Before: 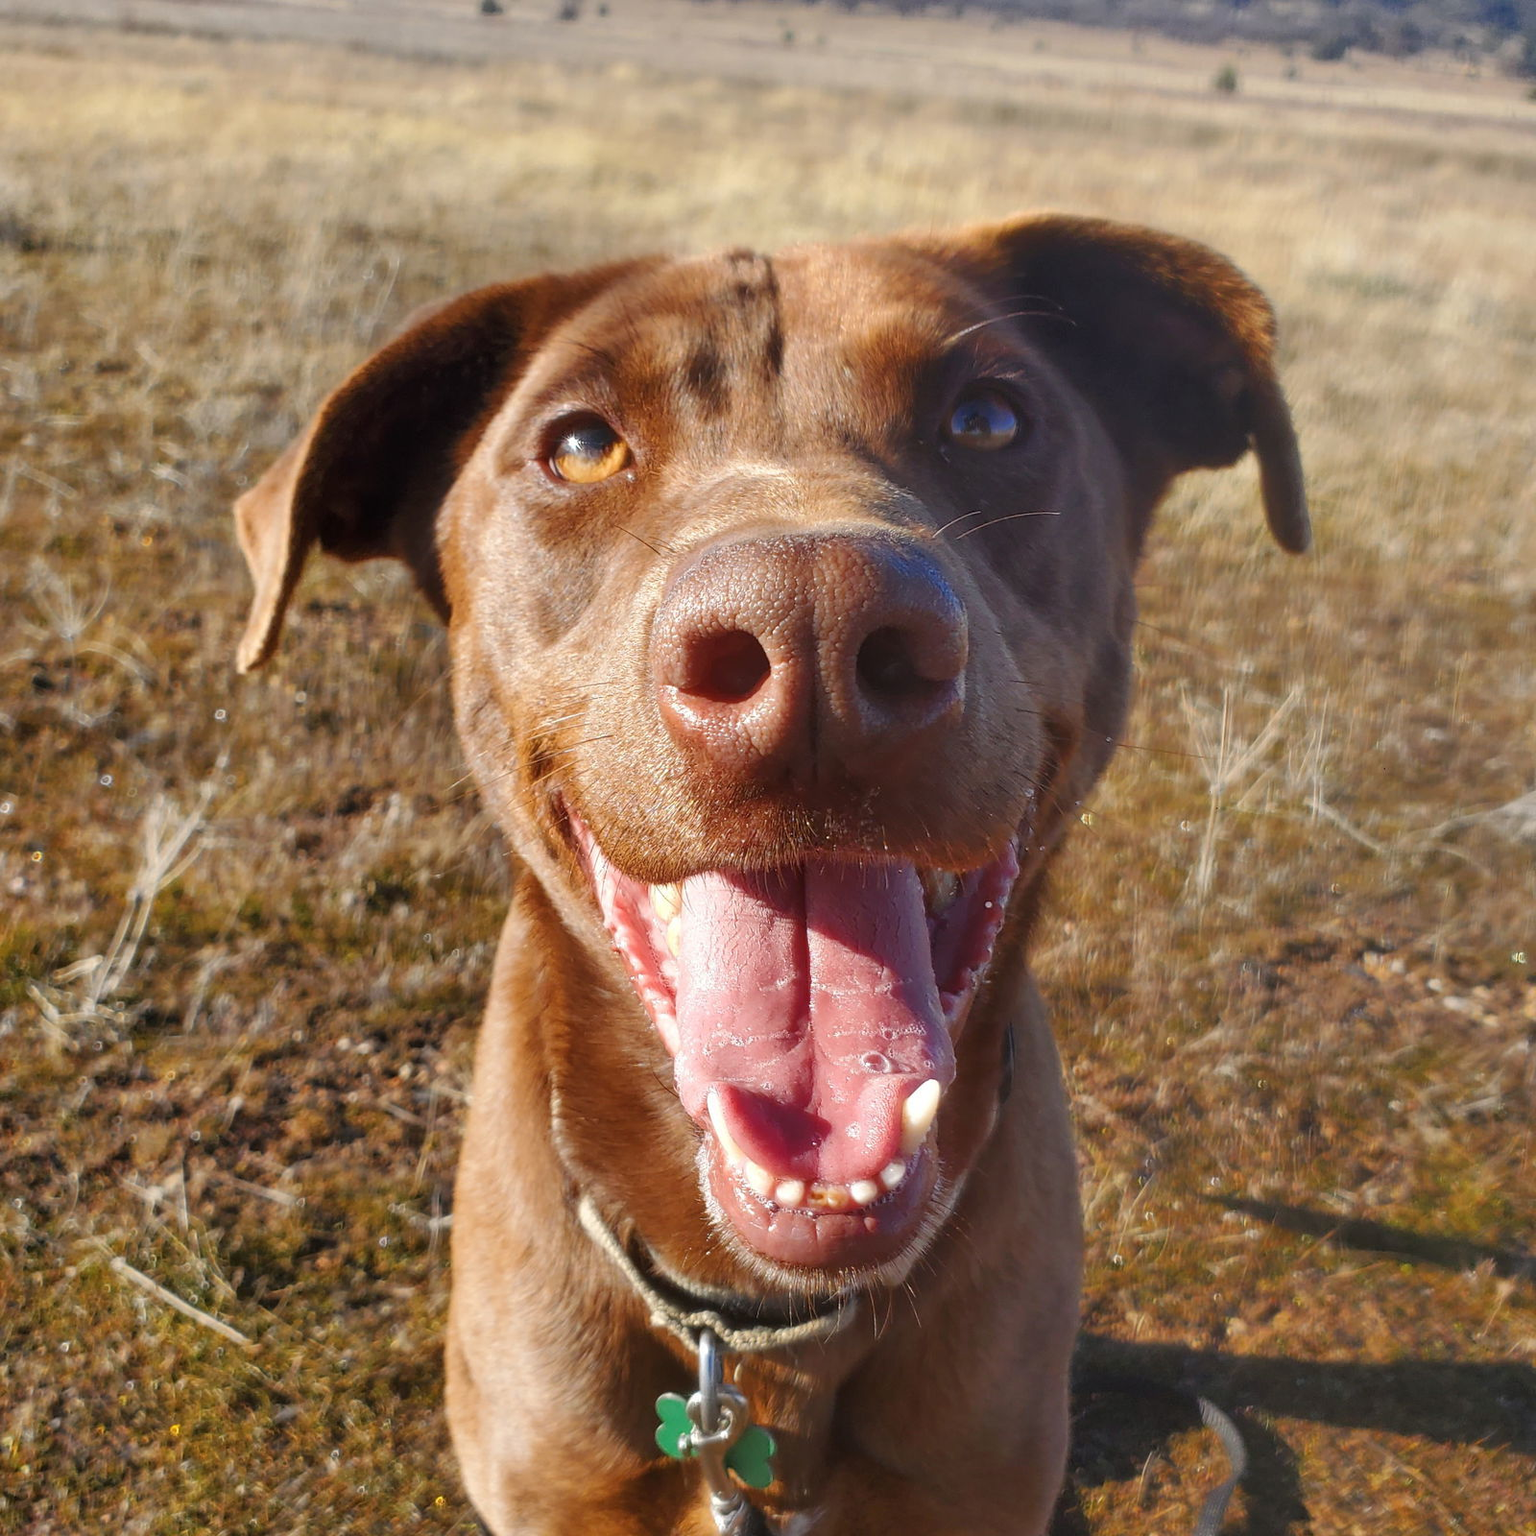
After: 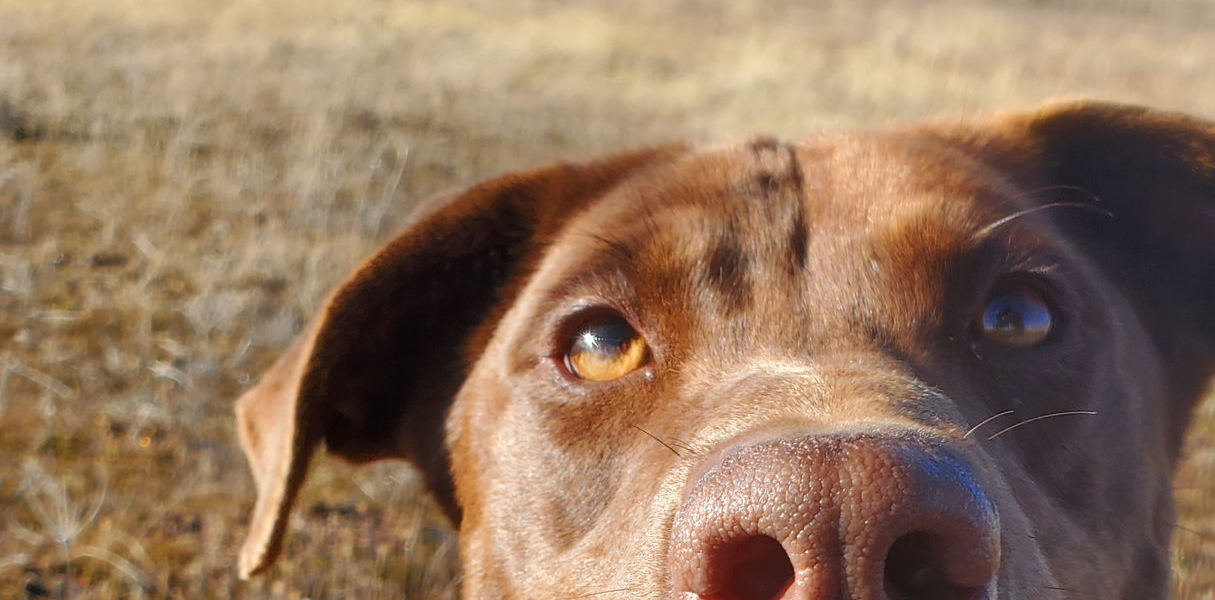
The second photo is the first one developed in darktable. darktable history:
crop: left 0.55%, top 7.647%, right 23.459%, bottom 54.83%
